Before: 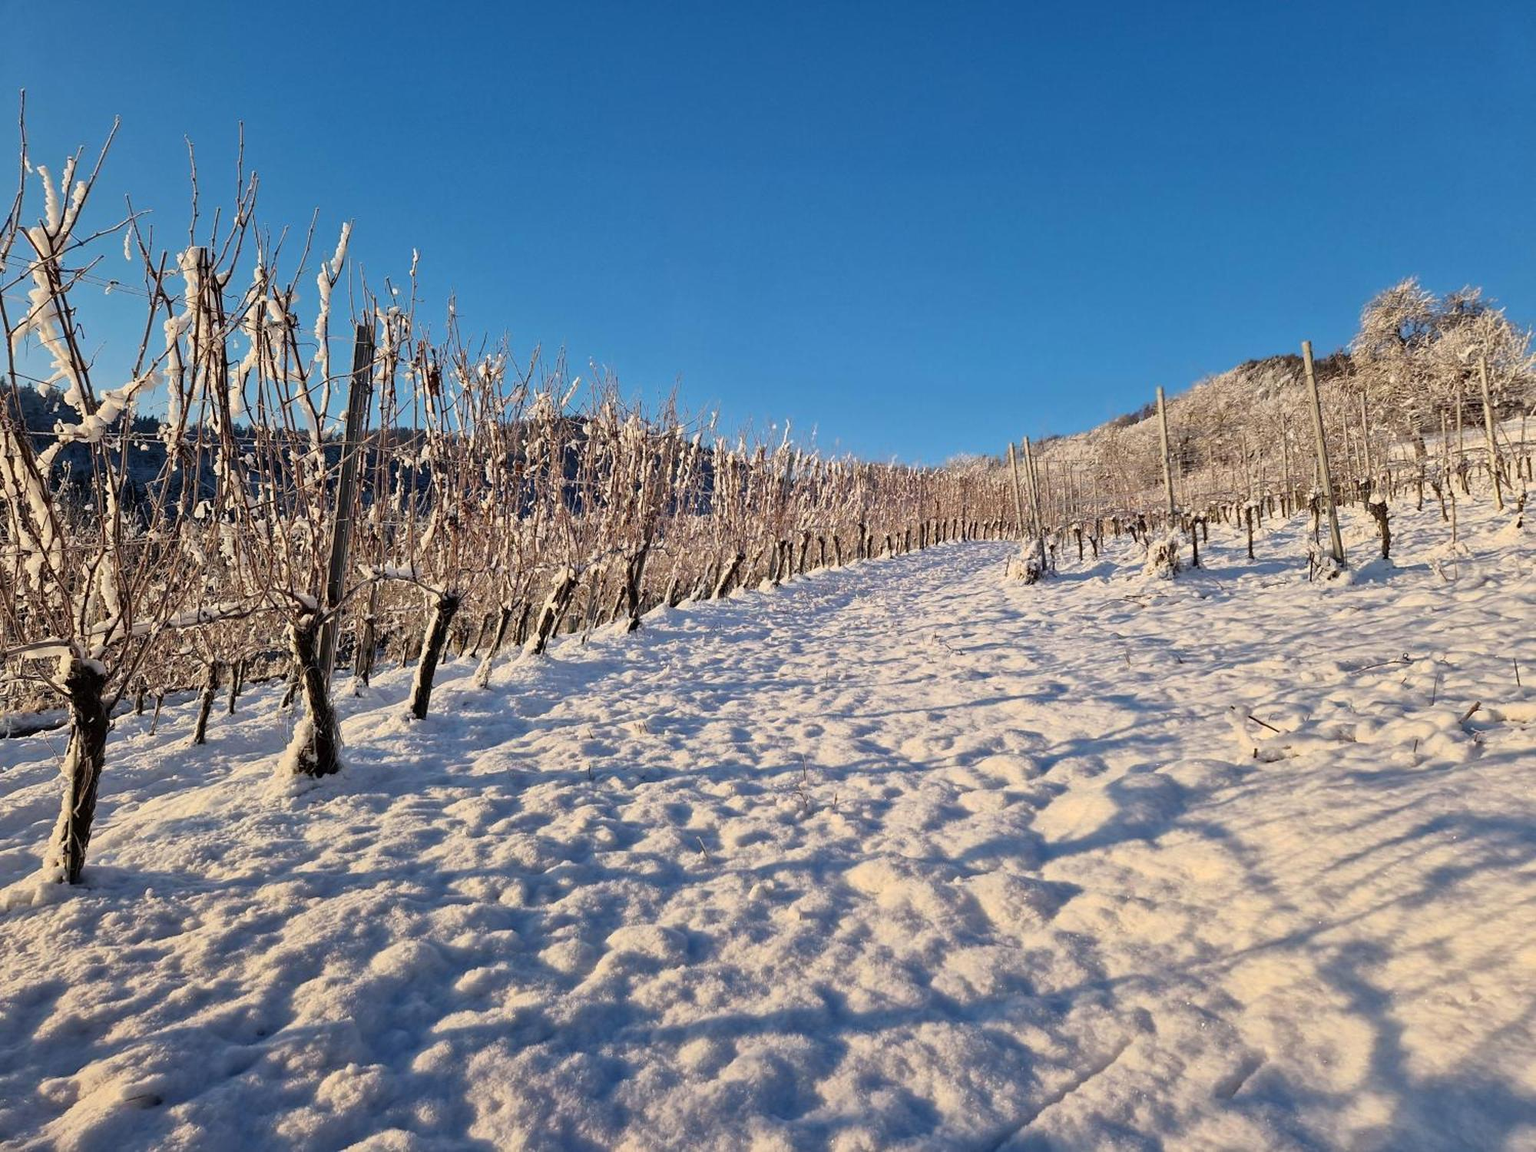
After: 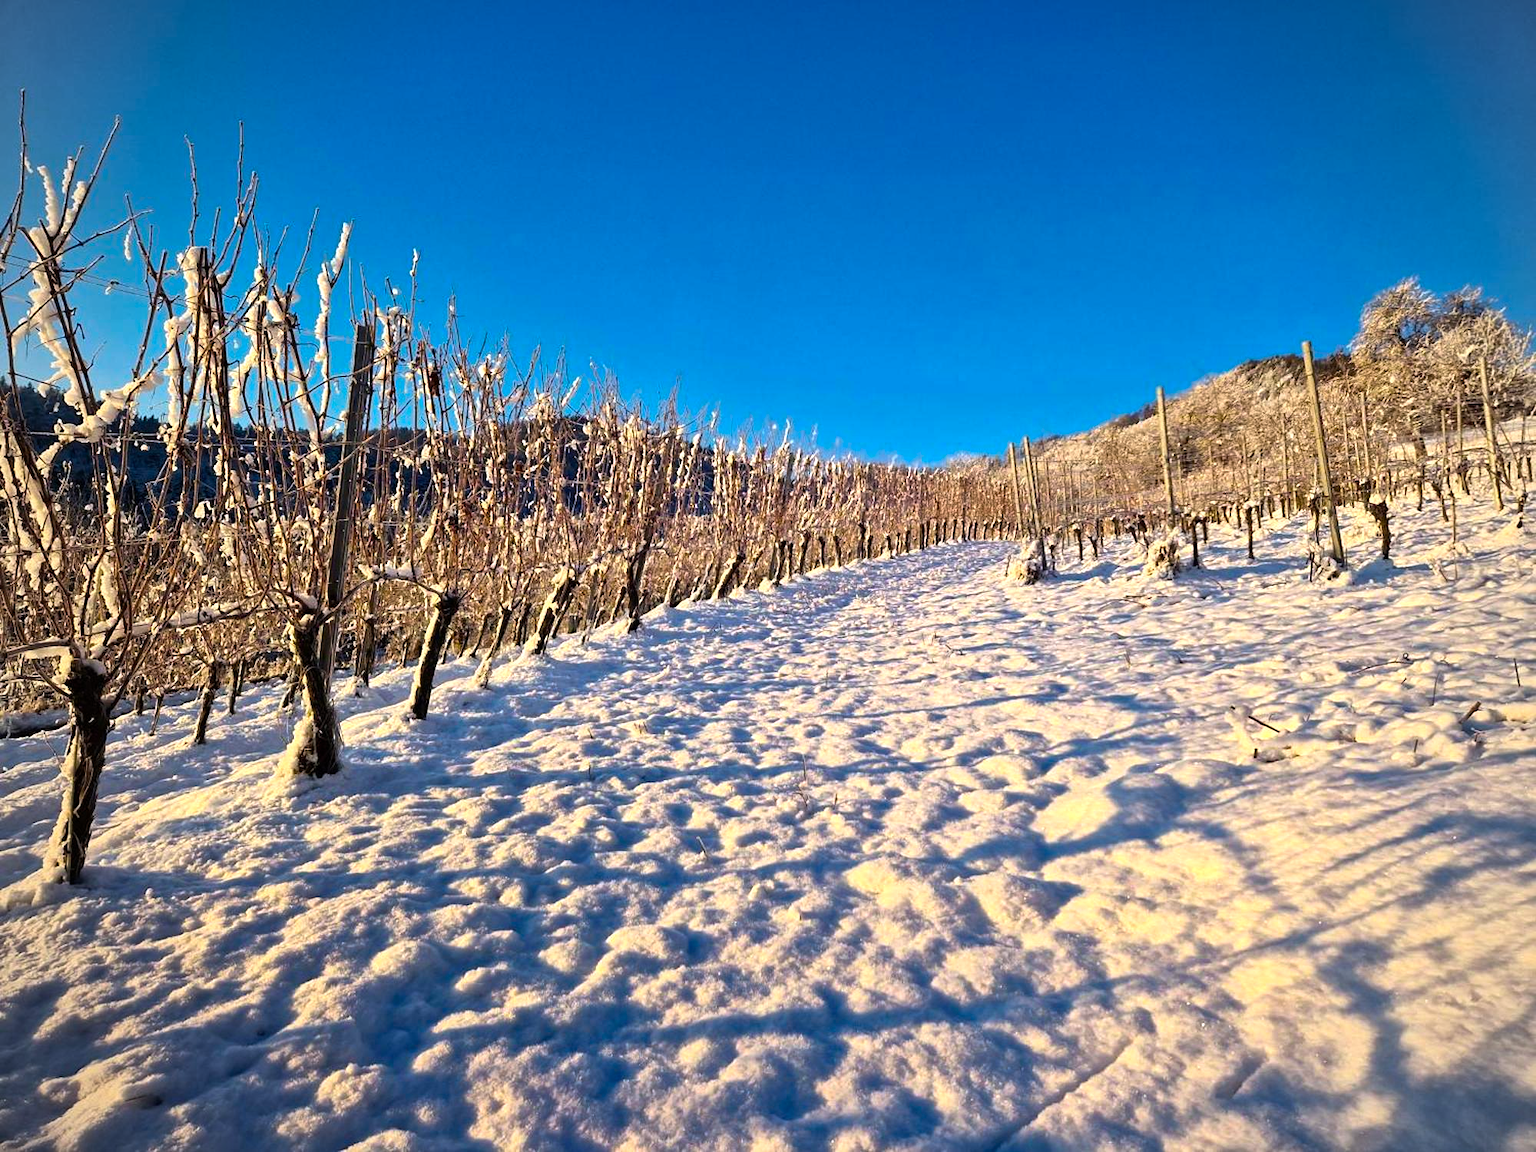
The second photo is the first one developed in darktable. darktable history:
vignetting: fall-off radius 60.79%
color balance rgb: perceptual saturation grading › global saturation 30.175%, perceptual brilliance grading › global brilliance 15.622%, perceptual brilliance grading › shadows -35.469%, global vibrance 39.486%
